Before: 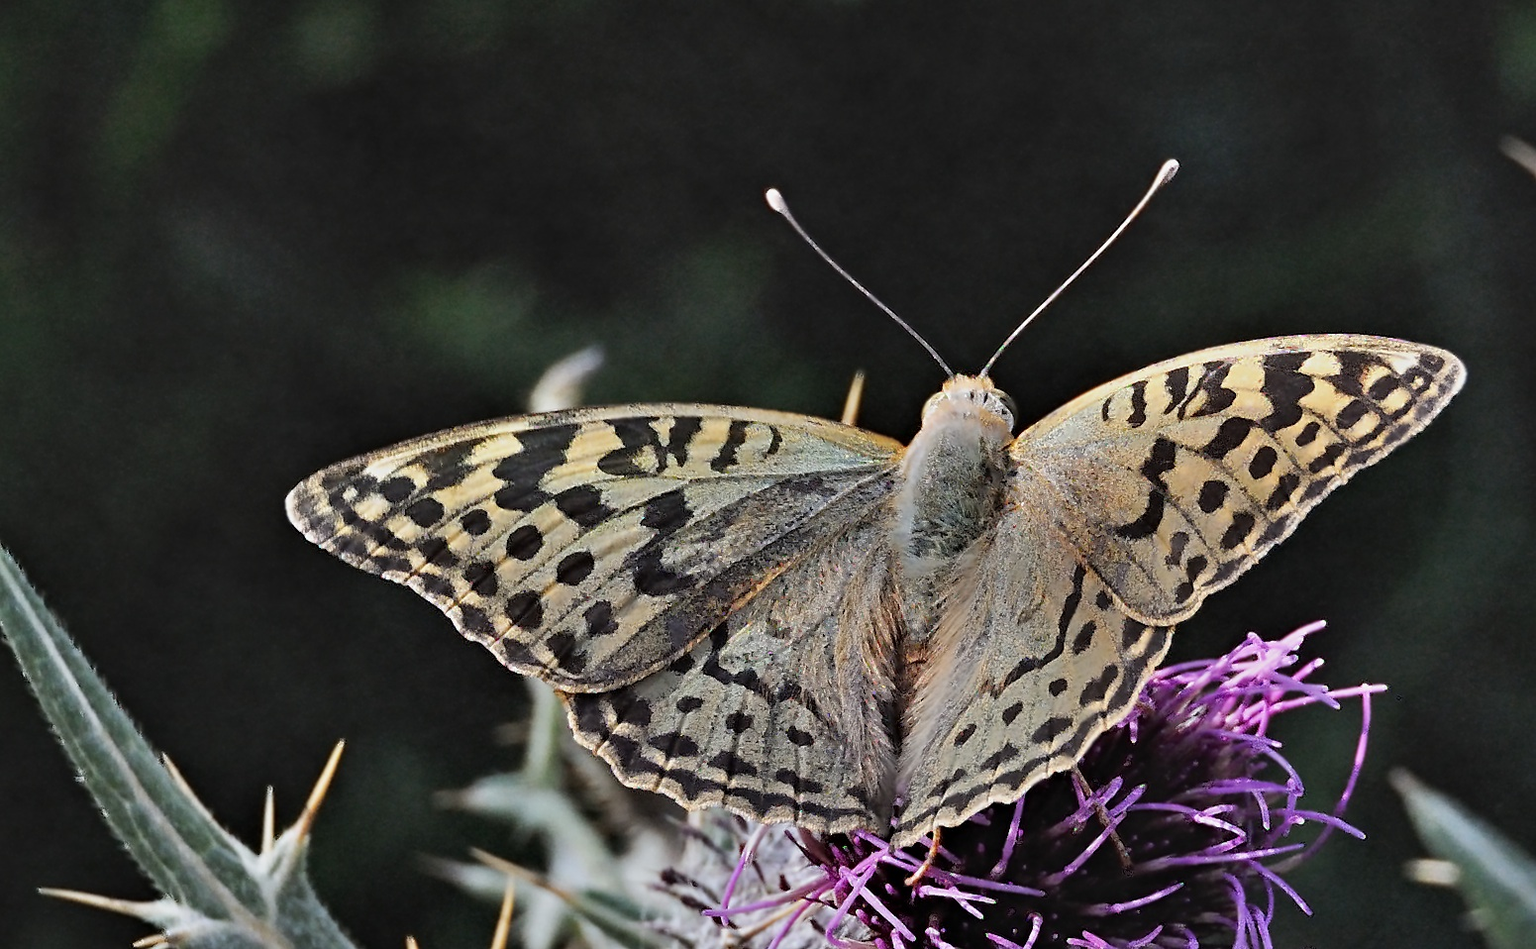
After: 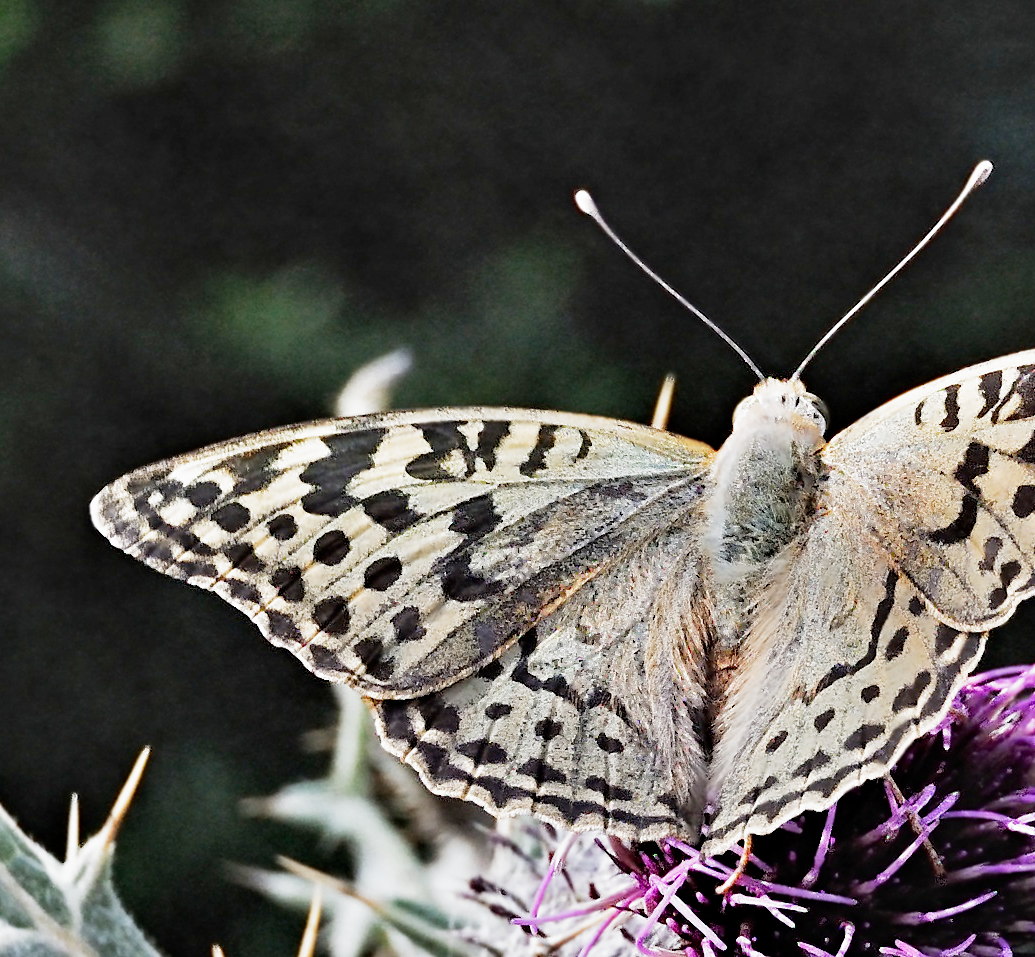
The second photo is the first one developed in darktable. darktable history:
filmic rgb: middle gray luminance 9.27%, black relative exposure -10.63 EV, white relative exposure 3.45 EV, target black luminance 0%, hardness 5.95, latitude 59.58%, contrast 1.09, highlights saturation mix 3.91%, shadows ↔ highlights balance 29.31%, add noise in highlights 0.001, preserve chrominance no, color science v3 (2019), use custom middle-gray values true, contrast in highlights soft
crop and rotate: left 12.815%, right 20.429%
